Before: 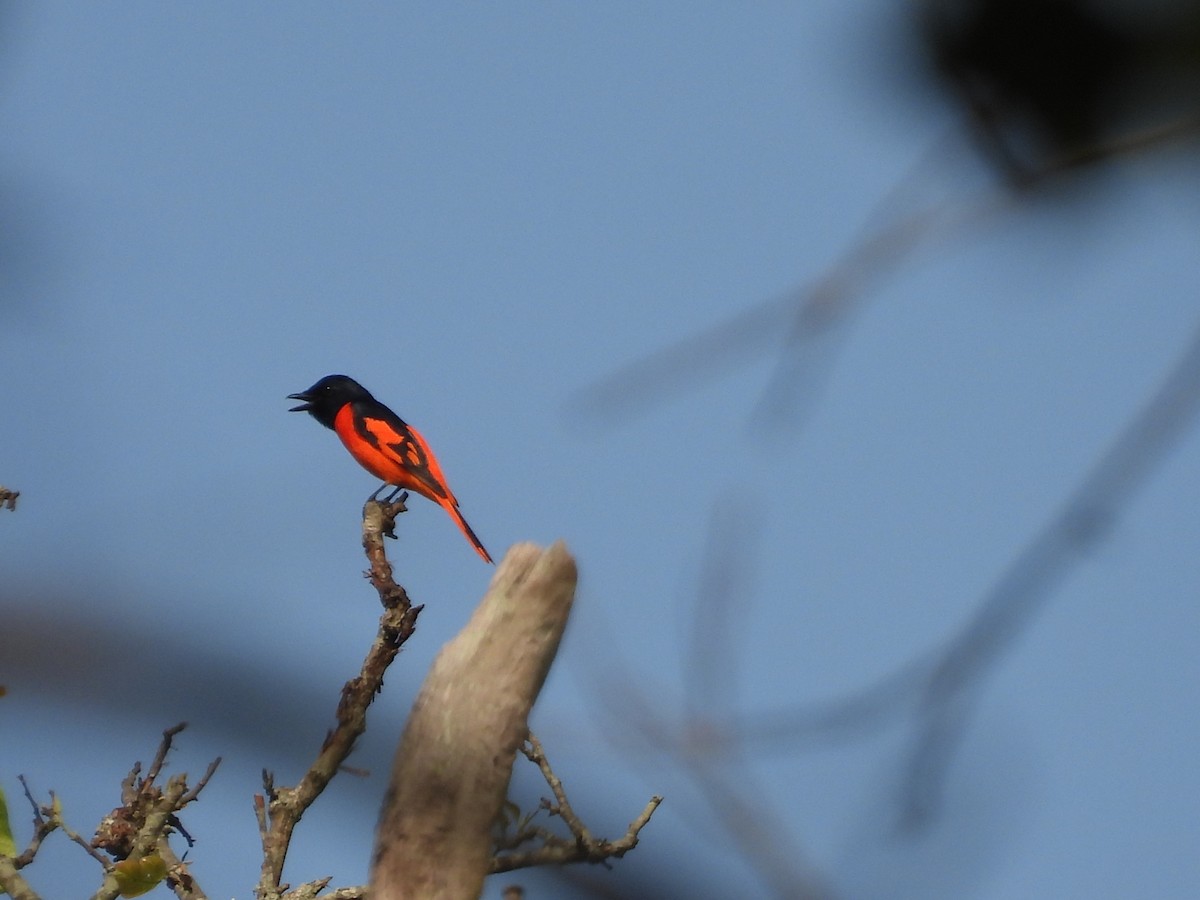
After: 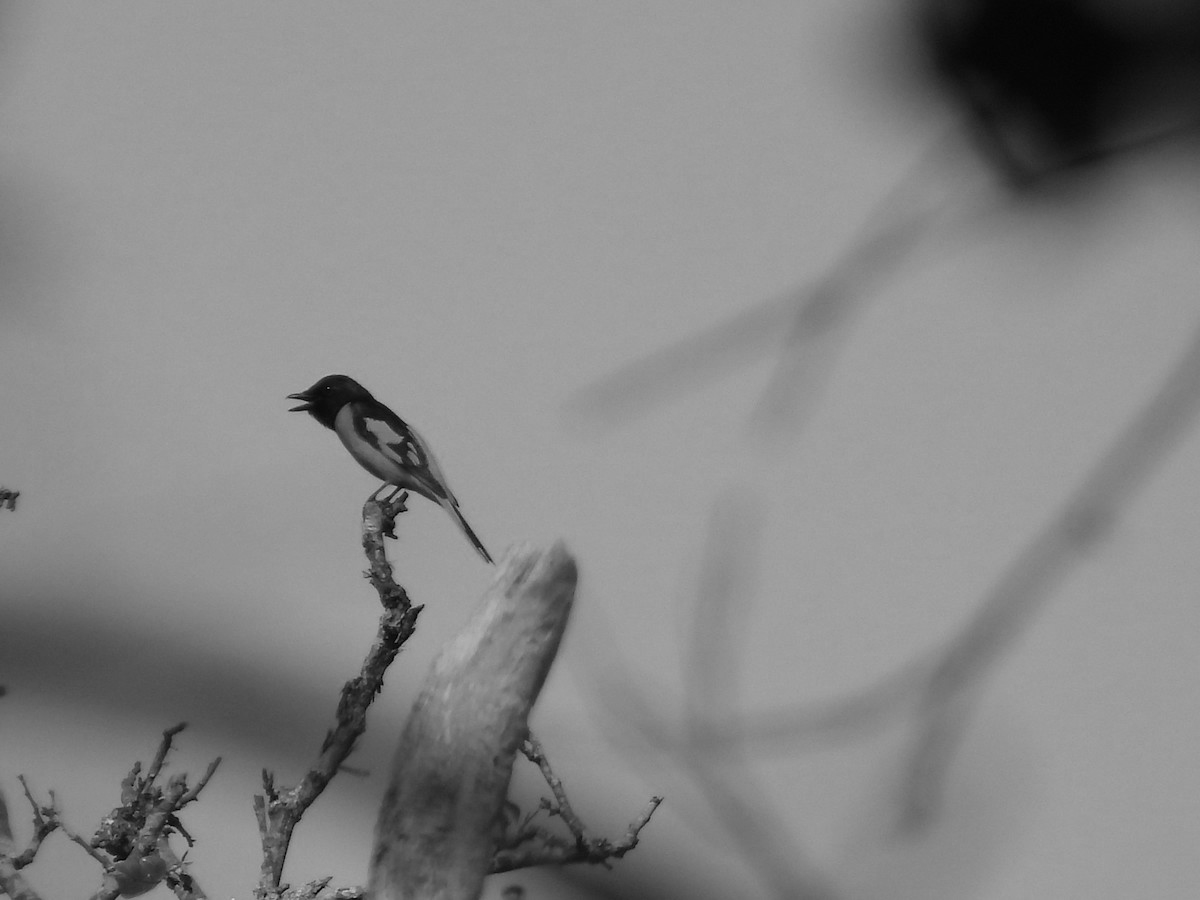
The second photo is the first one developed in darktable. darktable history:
color calibration: output gray [0.23, 0.37, 0.4, 0], illuminant as shot in camera, x 0.358, y 0.373, temperature 4628.91 K
